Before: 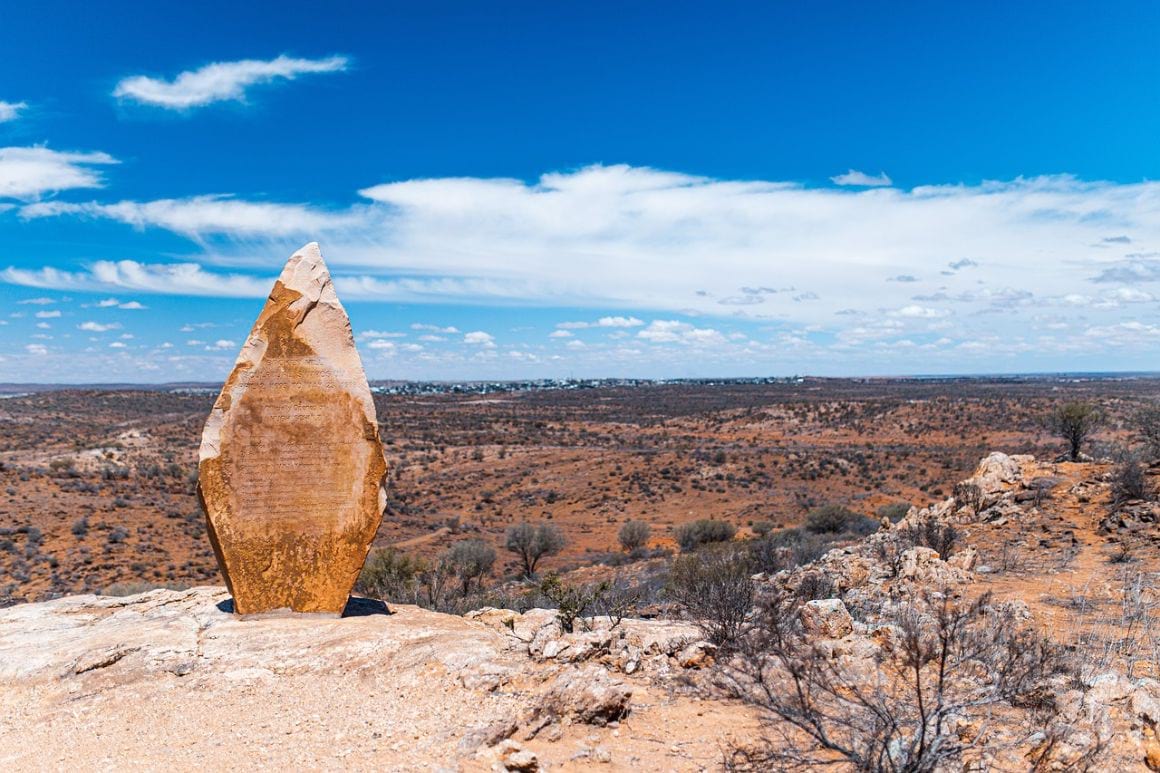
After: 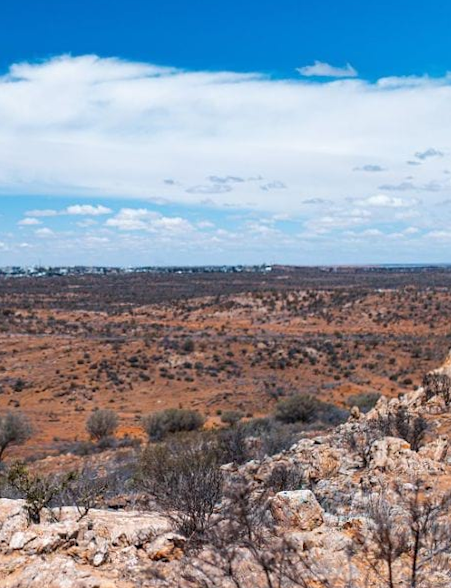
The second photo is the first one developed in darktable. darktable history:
rotate and perspective: rotation 0.226°, lens shift (vertical) -0.042, crop left 0.023, crop right 0.982, crop top 0.006, crop bottom 0.994
crop: left 45.721%, top 13.393%, right 14.118%, bottom 10.01%
